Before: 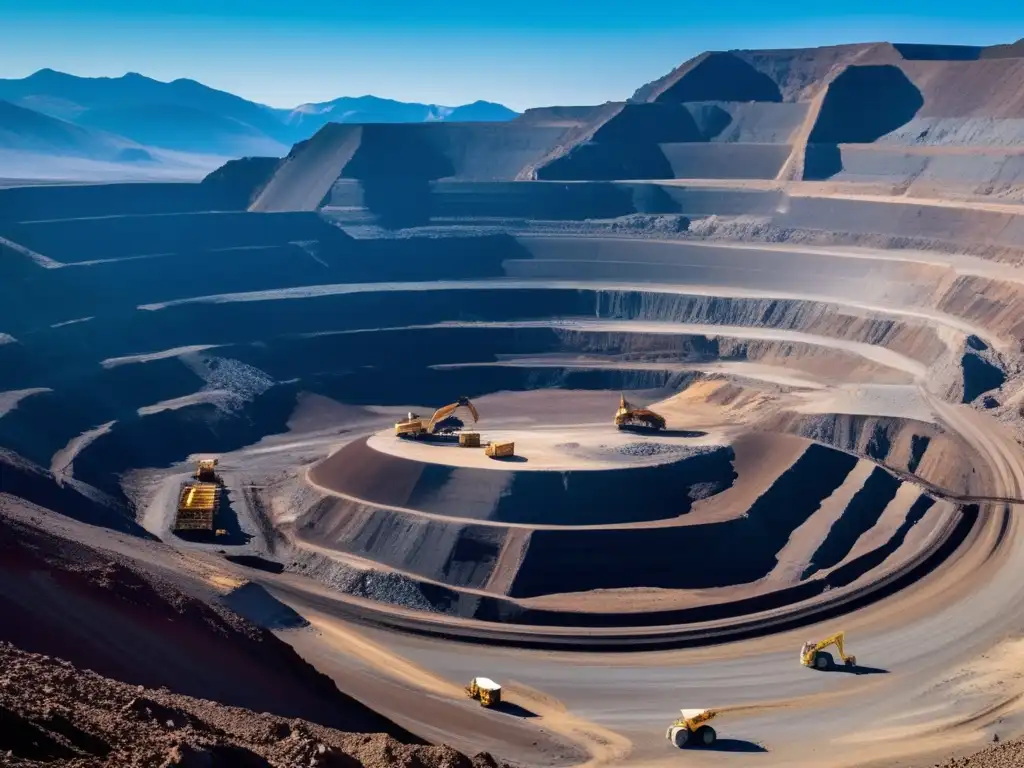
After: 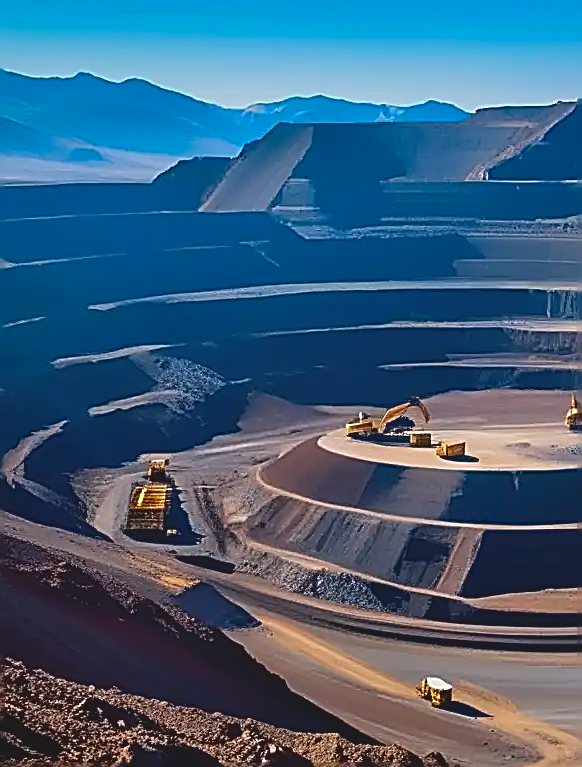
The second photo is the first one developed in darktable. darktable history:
contrast brightness saturation: contrast -0.187, saturation 0.188
sharpen: amount 1.983
crop: left 4.805%, right 38.357%
